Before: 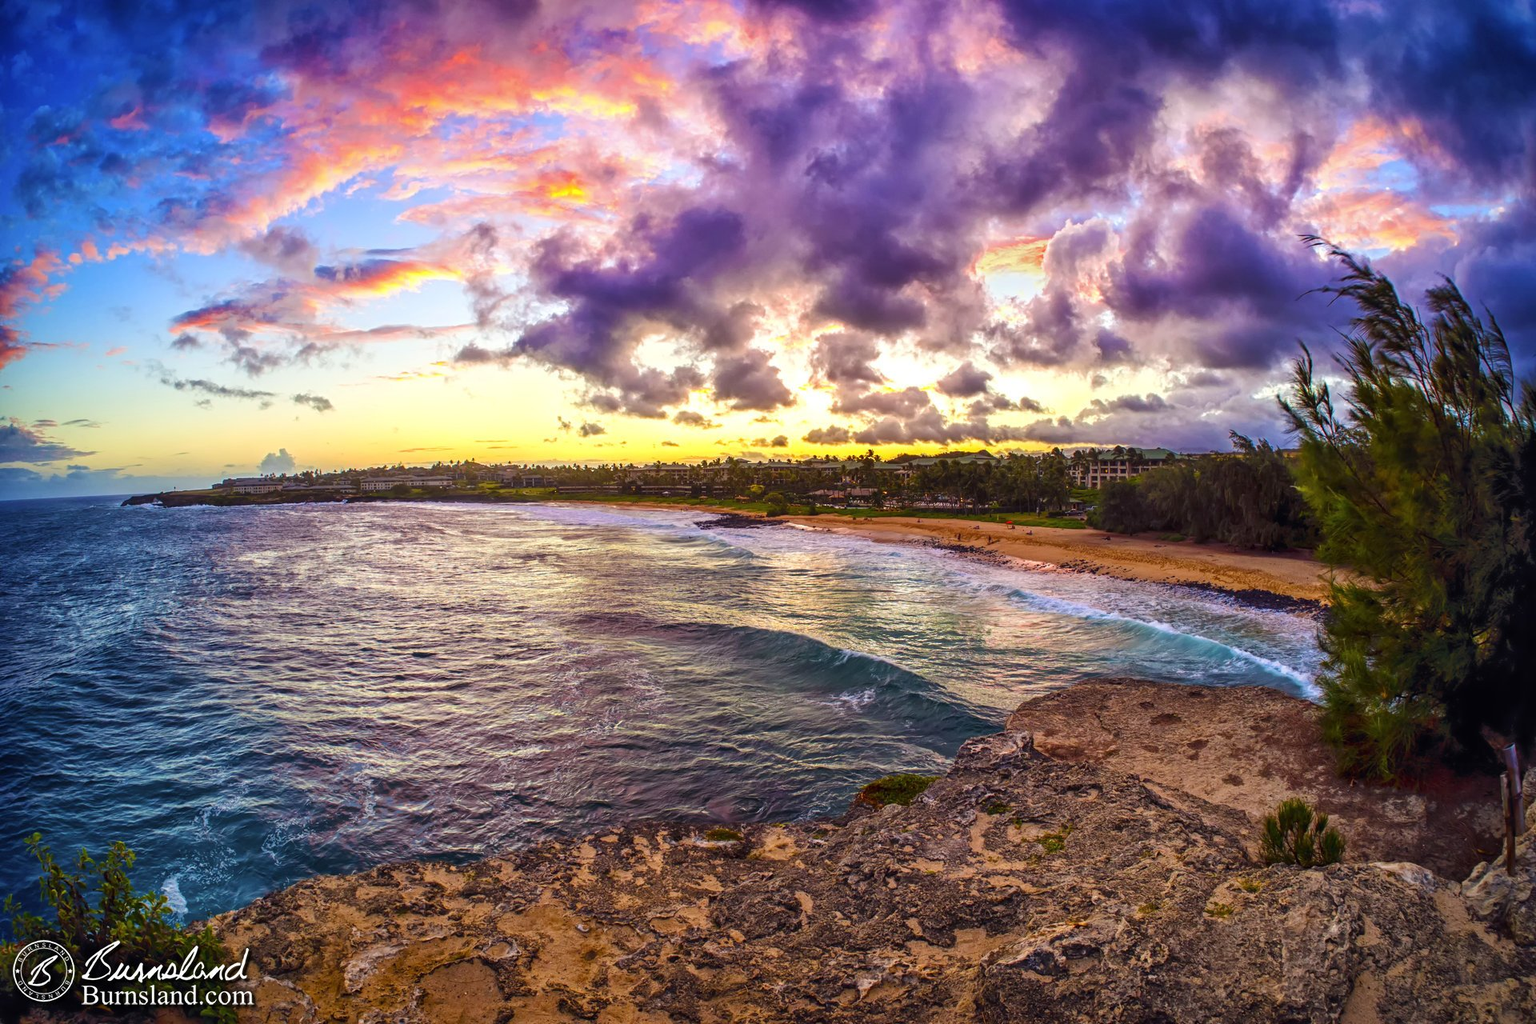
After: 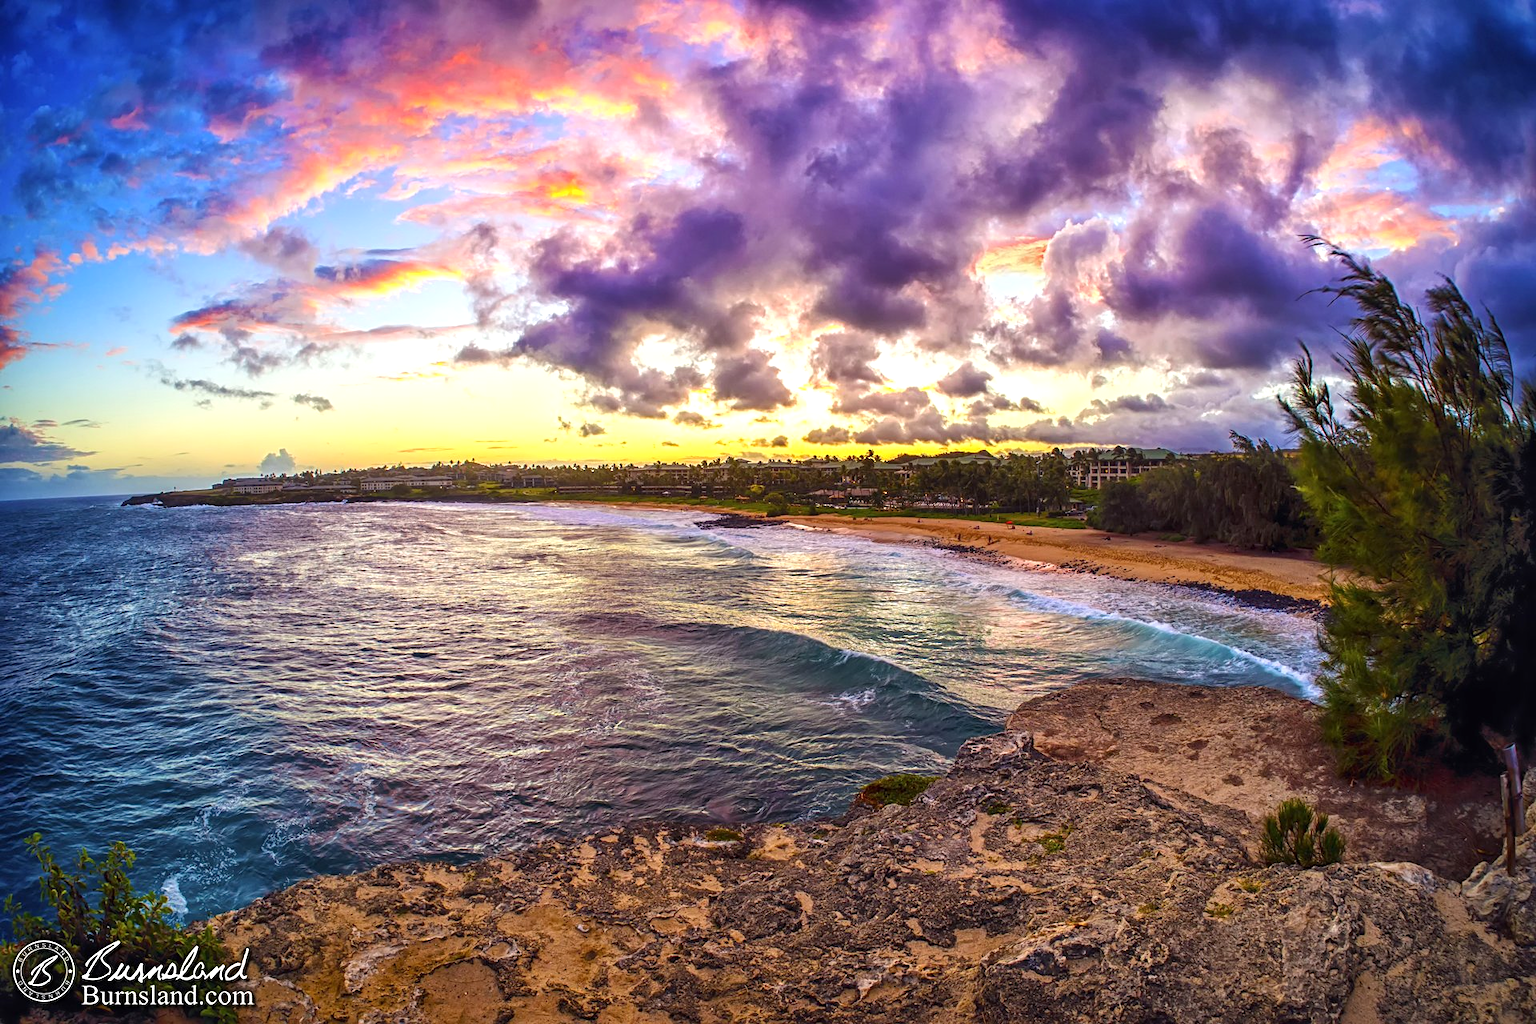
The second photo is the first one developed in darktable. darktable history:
exposure: exposure 0.214 EV, compensate highlight preservation false
sharpen: amount 0.215
